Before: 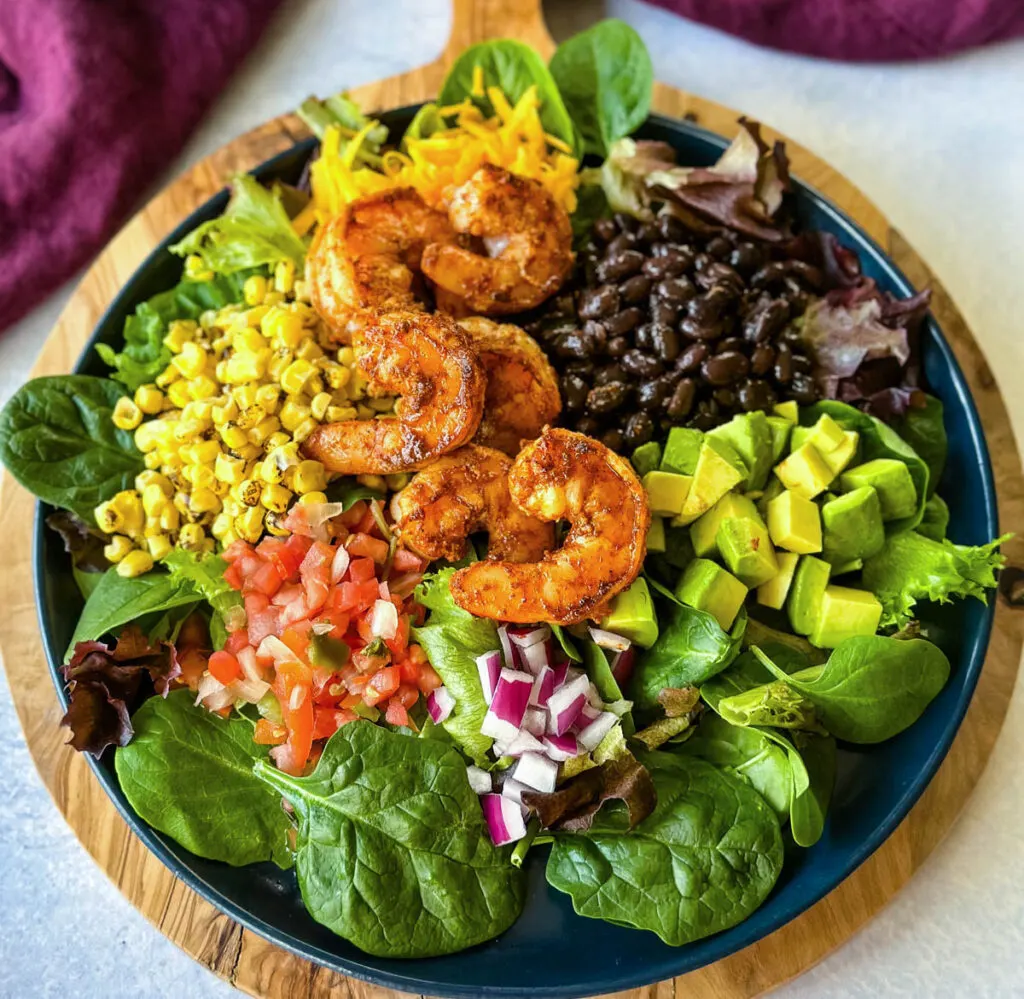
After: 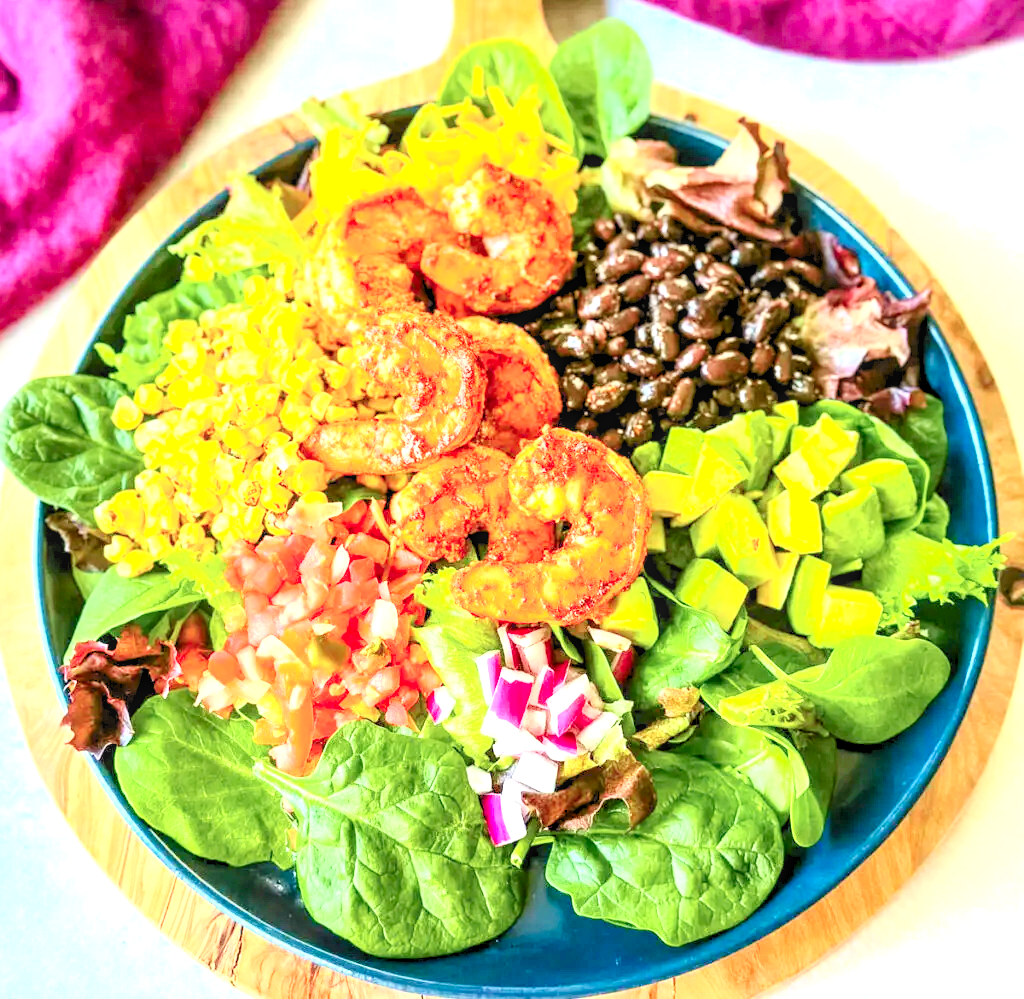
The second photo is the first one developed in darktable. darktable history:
exposure: black level correction -0.002, exposure 1.35 EV, compensate highlight preservation false
local contrast: on, module defaults
tone curve: curves: ch0 [(0, 0.024) (0.049, 0.038) (0.176, 0.162) (0.311, 0.337) (0.416, 0.471) (0.565, 0.658) (0.817, 0.911) (1, 1)]; ch1 [(0, 0) (0.351, 0.347) (0.446, 0.42) (0.481, 0.463) (0.504, 0.504) (0.522, 0.521) (0.546, 0.563) (0.622, 0.664) (0.728, 0.786) (1, 1)]; ch2 [(0, 0) (0.327, 0.324) (0.427, 0.413) (0.458, 0.444) (0.502, 0.504) (0.526, 0.539) (0.547, 0.581) (0.601, 0.61) (0.76, 0.765) (1, 1)], color space Lab, independent channels, preserve colors none
levels: levels [0.072, 0.414, 0.976]
white balance: emerald 1
